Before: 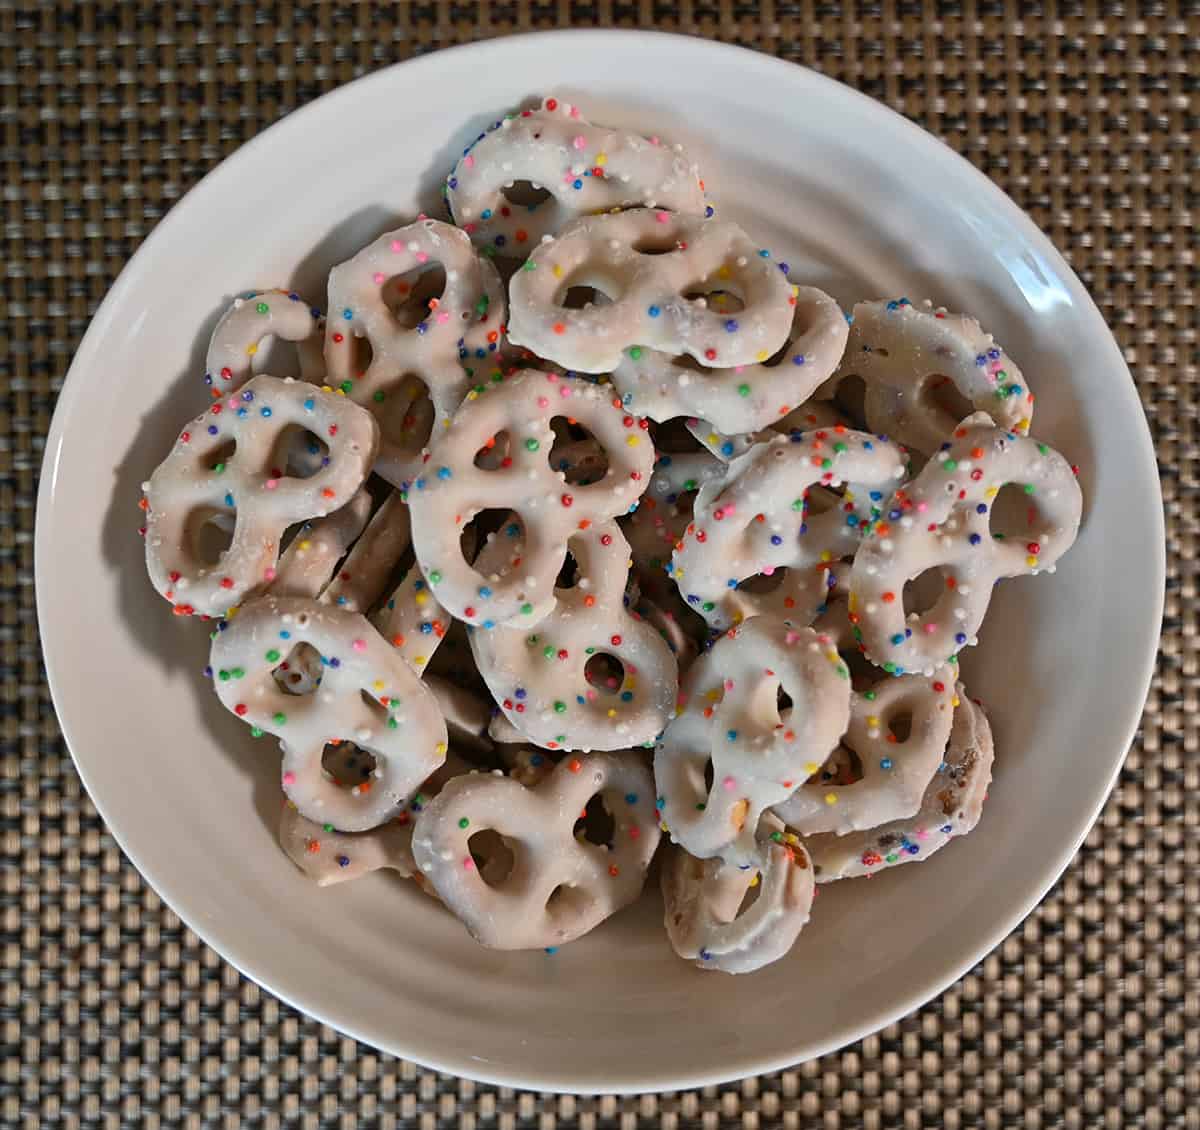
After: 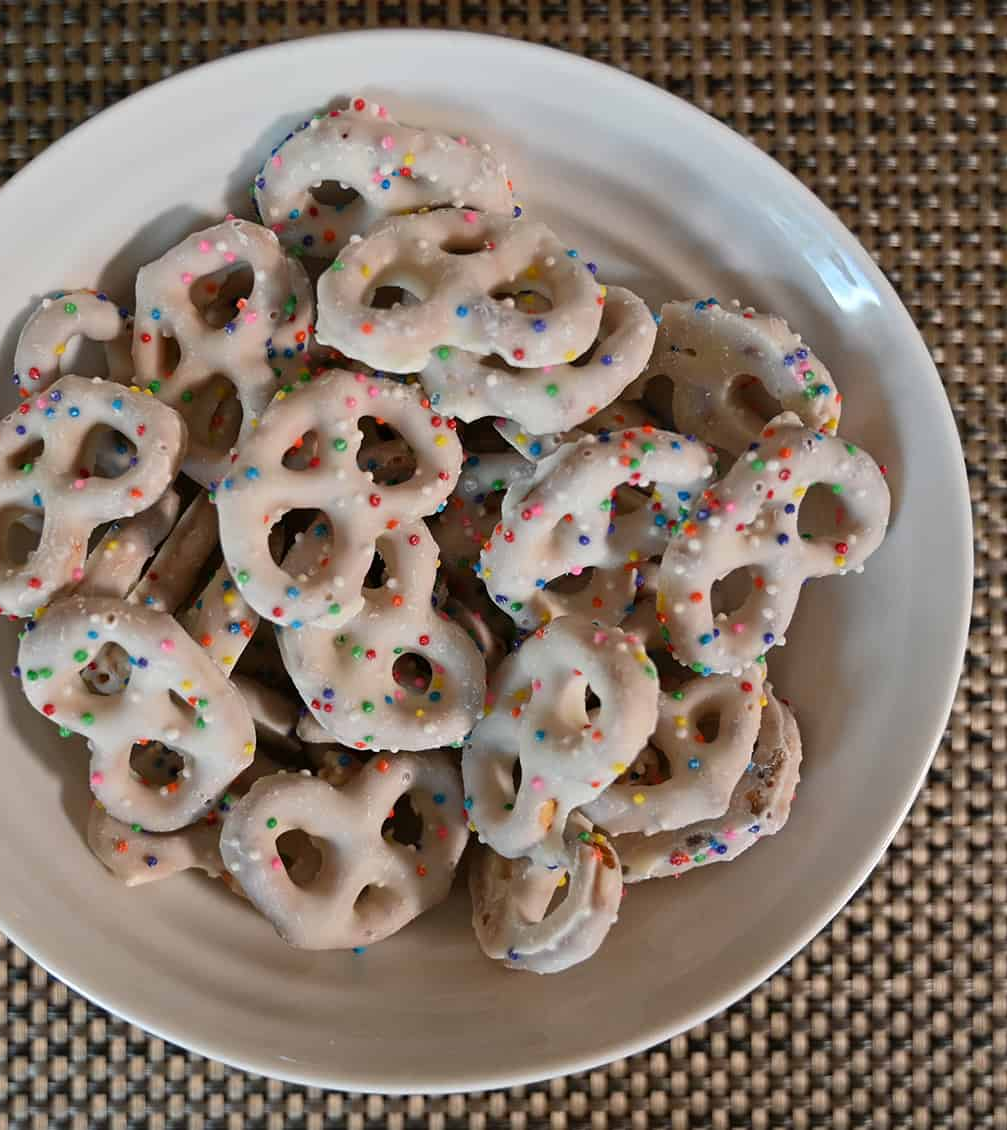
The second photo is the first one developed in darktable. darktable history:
crop: left 16.058%
